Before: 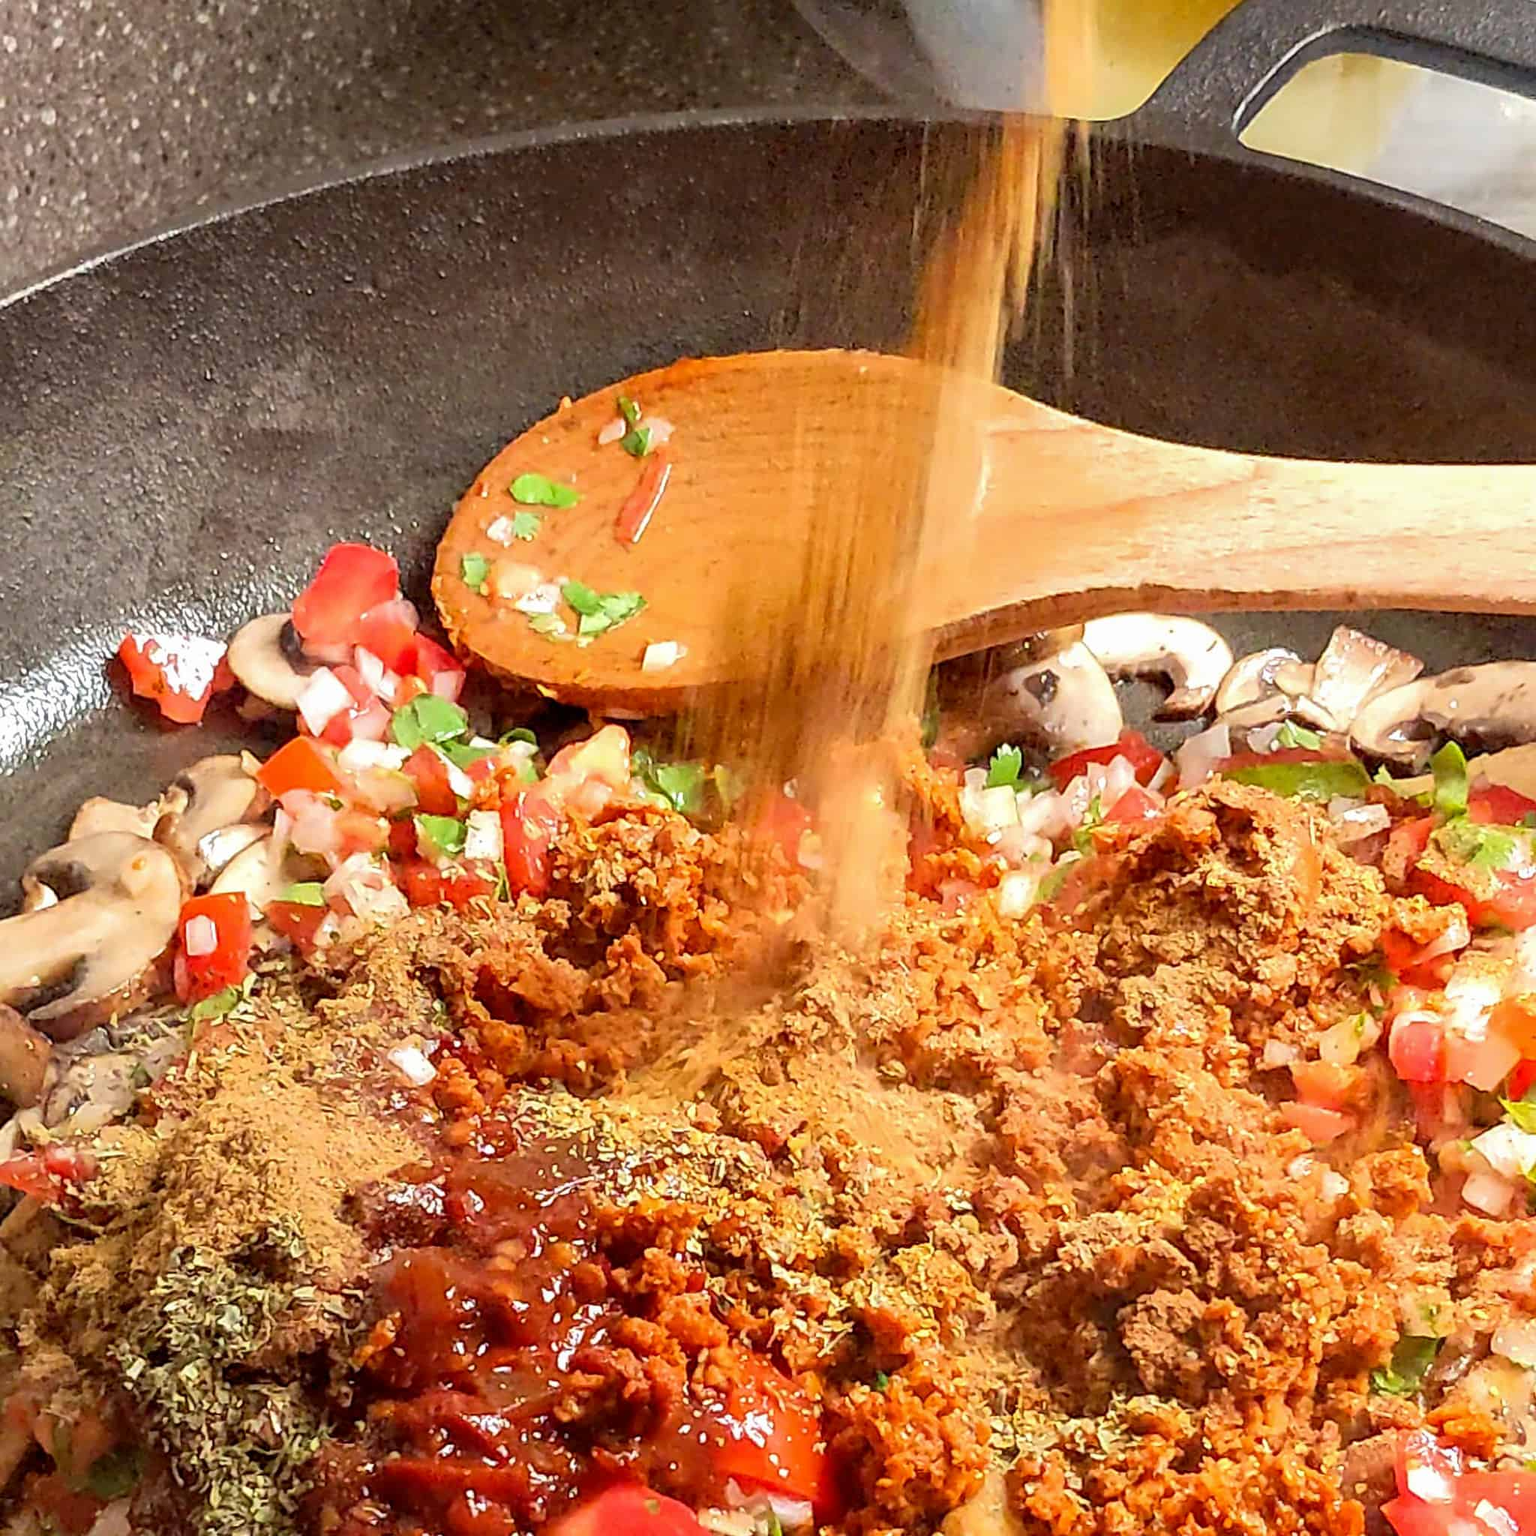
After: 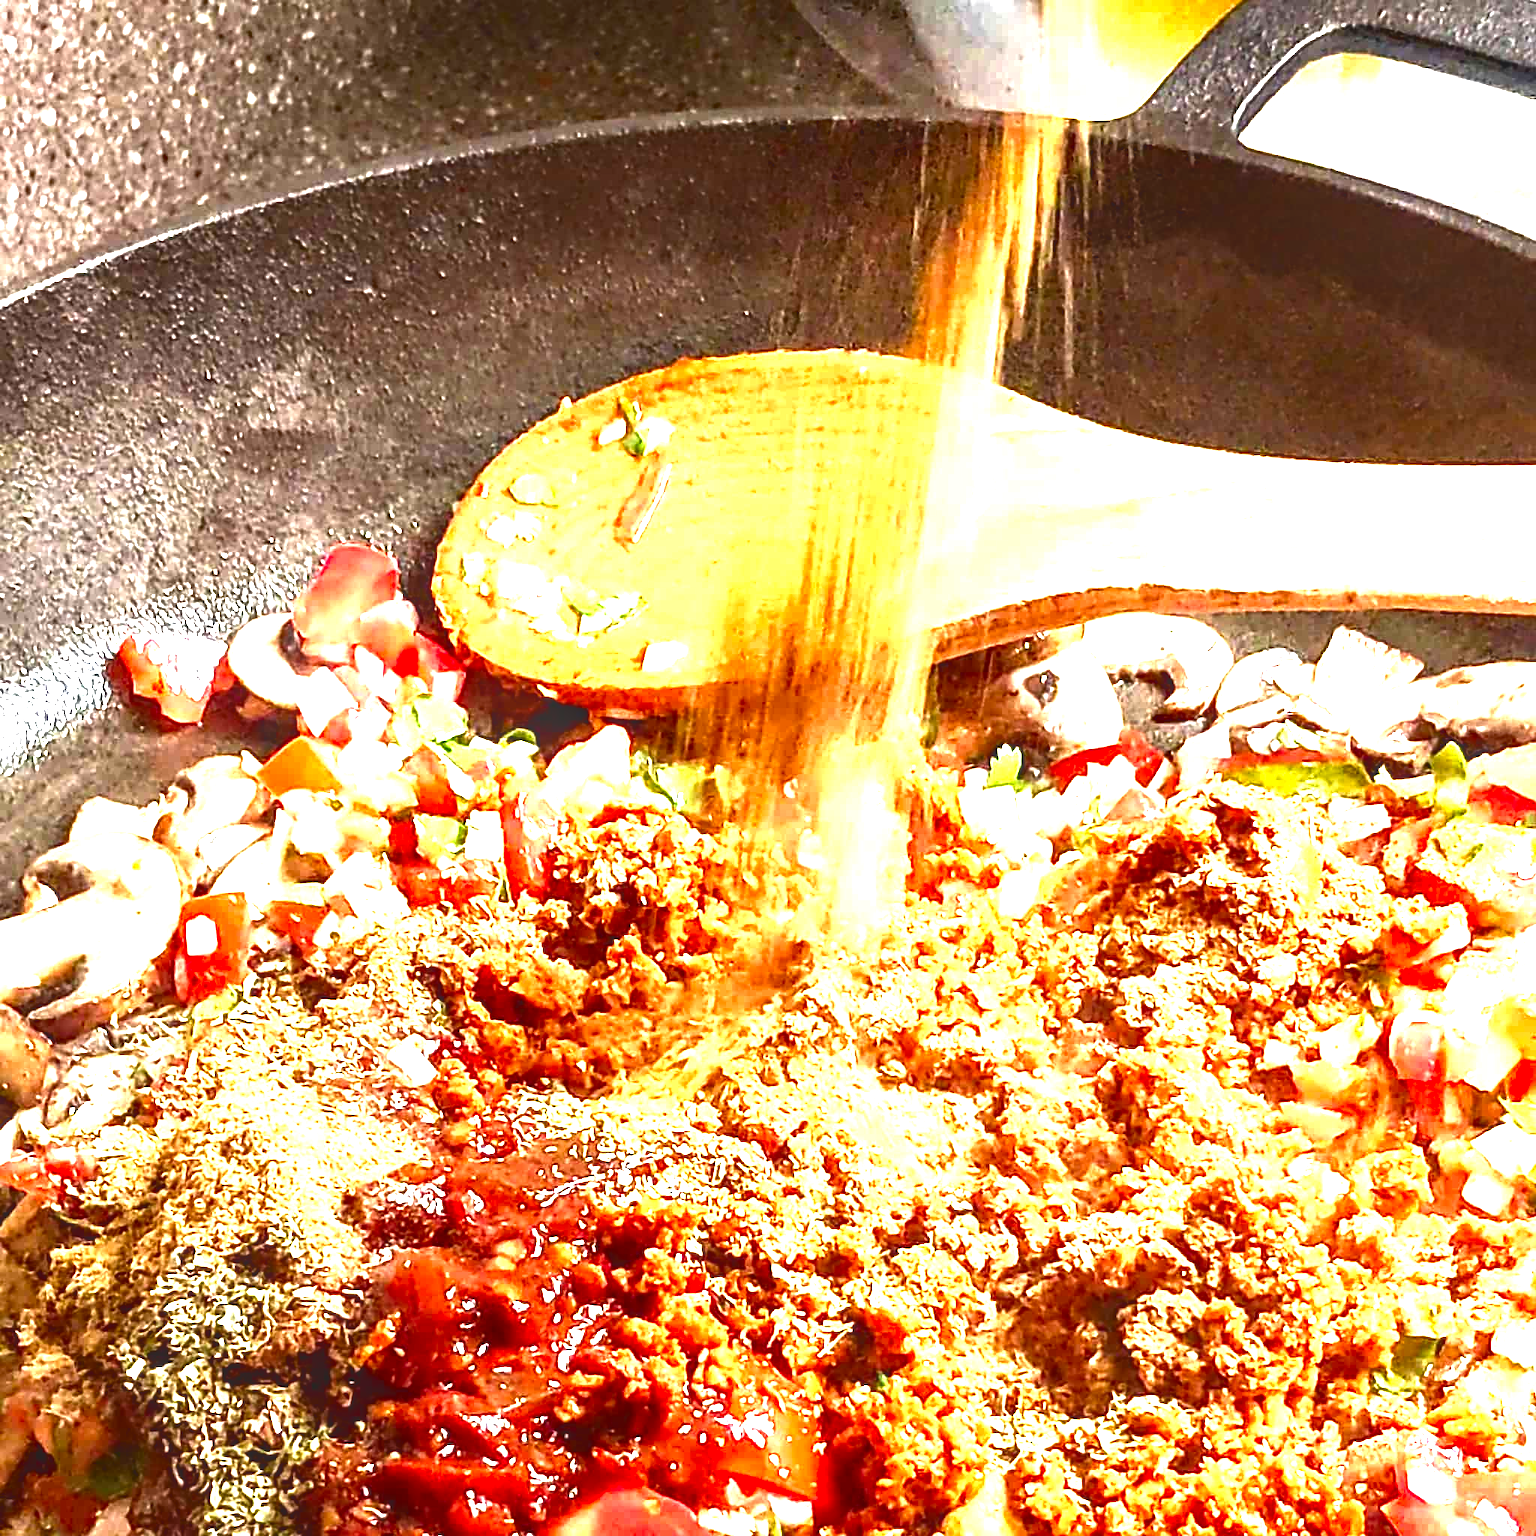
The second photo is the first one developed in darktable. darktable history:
local contrast: detail 110%
exposure: black level correction 0, exposure 1 EV, compensate exposure bias true, compensate highlight preservation false
tone equalizer: -8 EV -0.748 EV, -7 EV -0.732 EV, -6 EV -0.618 EV, -5 EV -0.39 EV, -3 EV 0.377 EV, -2 EV 0.6 EV, -1 EV 0.69 EV, +0 EV 0.722 EV, mask exposure compensation -0.508 EV
contrast brightness saturation: brightness -0.503
haze removal: compatibility mode true, adaptive false
